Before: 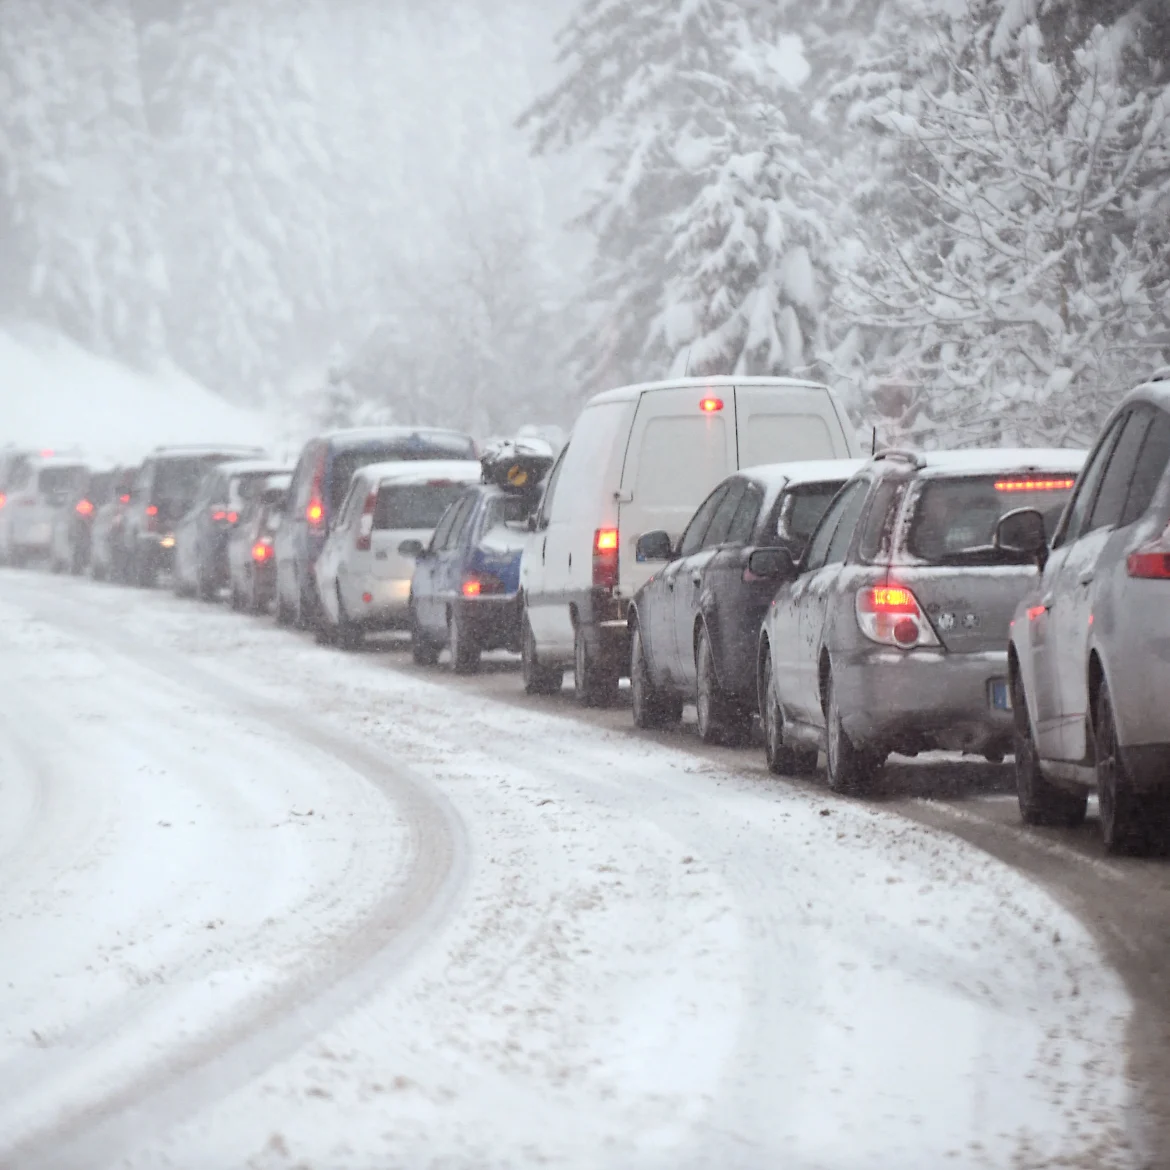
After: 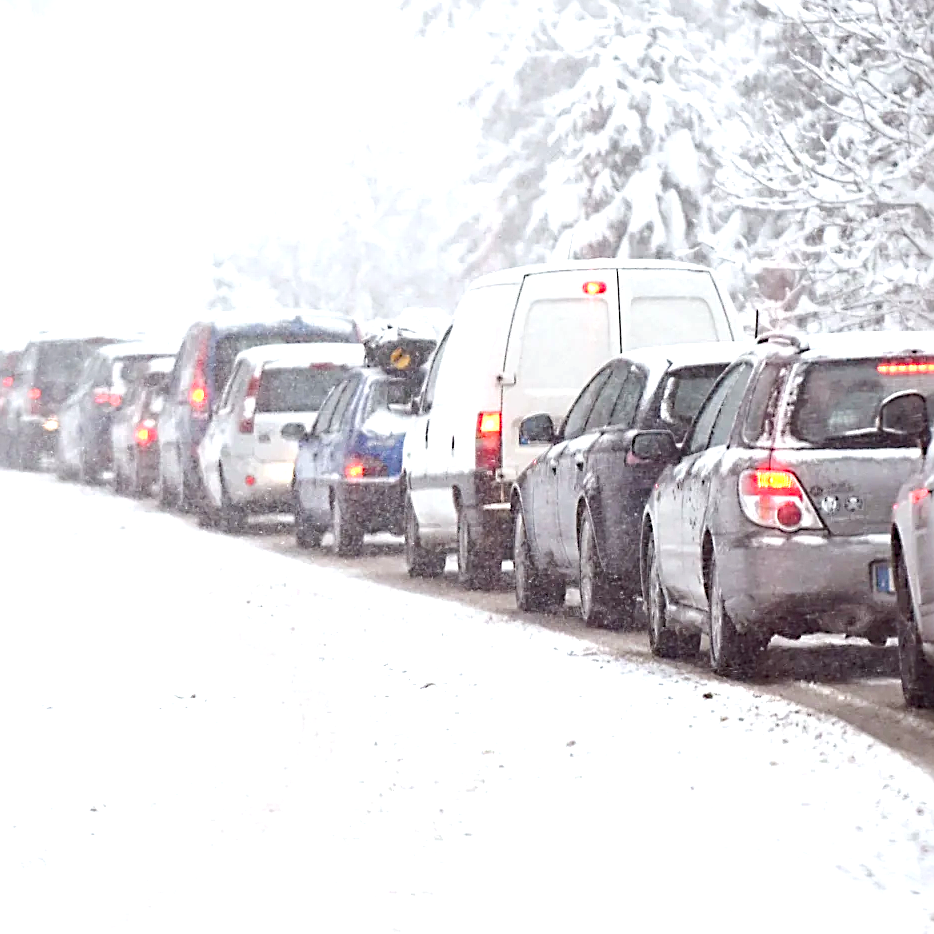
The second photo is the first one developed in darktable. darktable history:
exposure: exposure 0.669 EV, compensate highlight preservation false
color balance rgb: global offset › luminance -0.51%, perceptual saturation grading › global saturation 27.53%, perceptual saturation grading › highlights -25%, perceptual saturation grading › shadows 25%, perceptual brilliance grading › highlights 6.62%, perceptual brilliance grading › mid-tones 17.07%, perceptual brilliance grading › shadows -5.23%
crop and rotate: left 10.071%, top 10.071%, right 10.02%, bottom 10.02%
sharpen: radius 2.543, amount 0.636
haze removal: compatibility mode true, adaptive false
